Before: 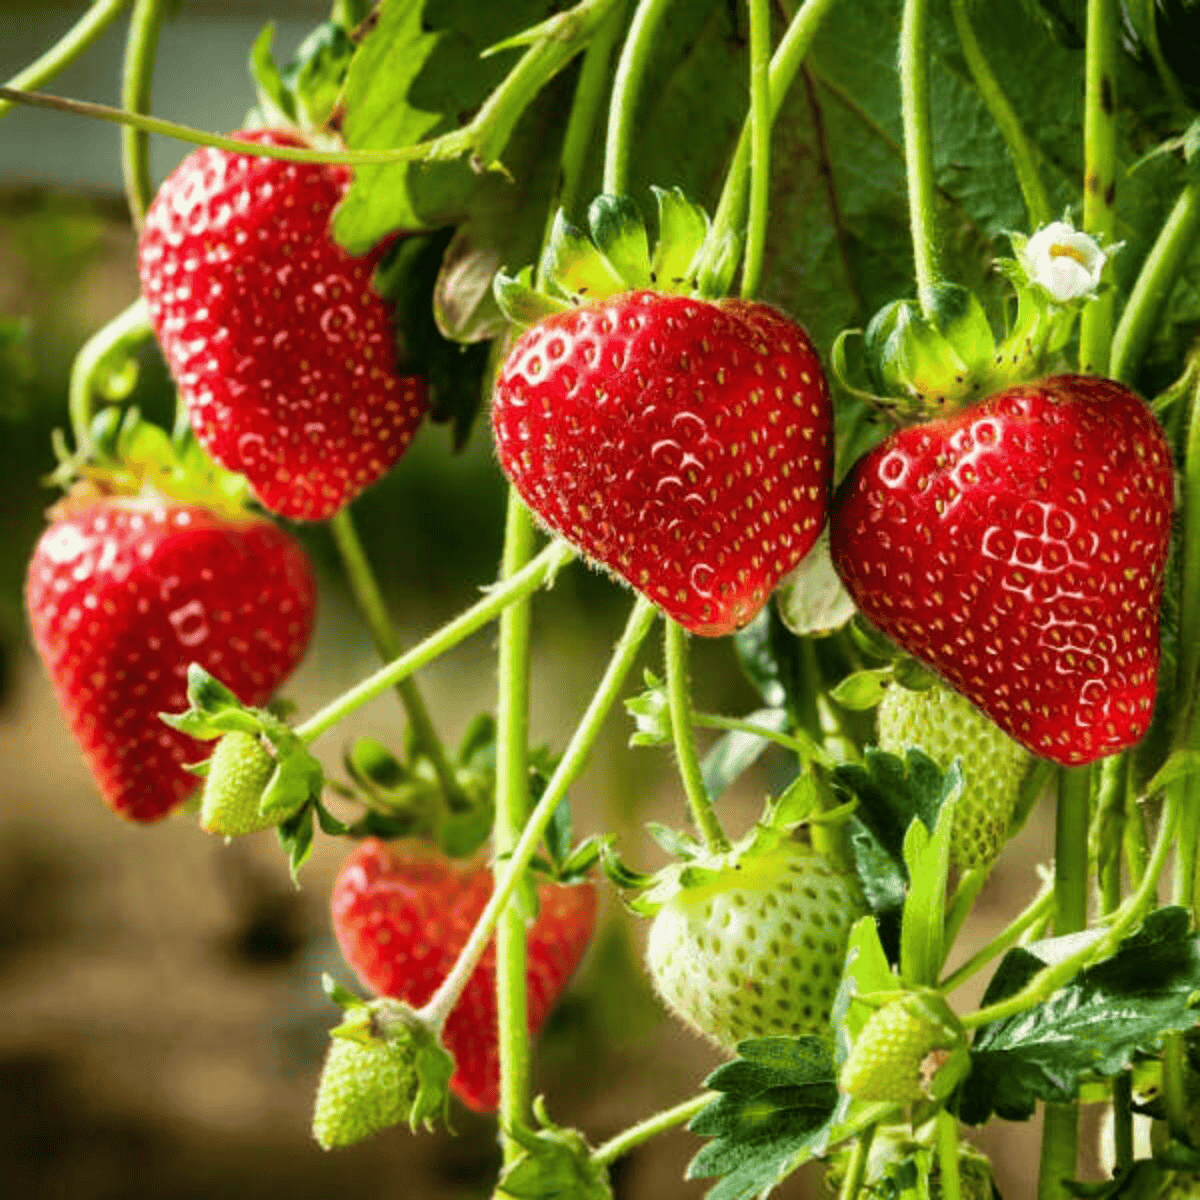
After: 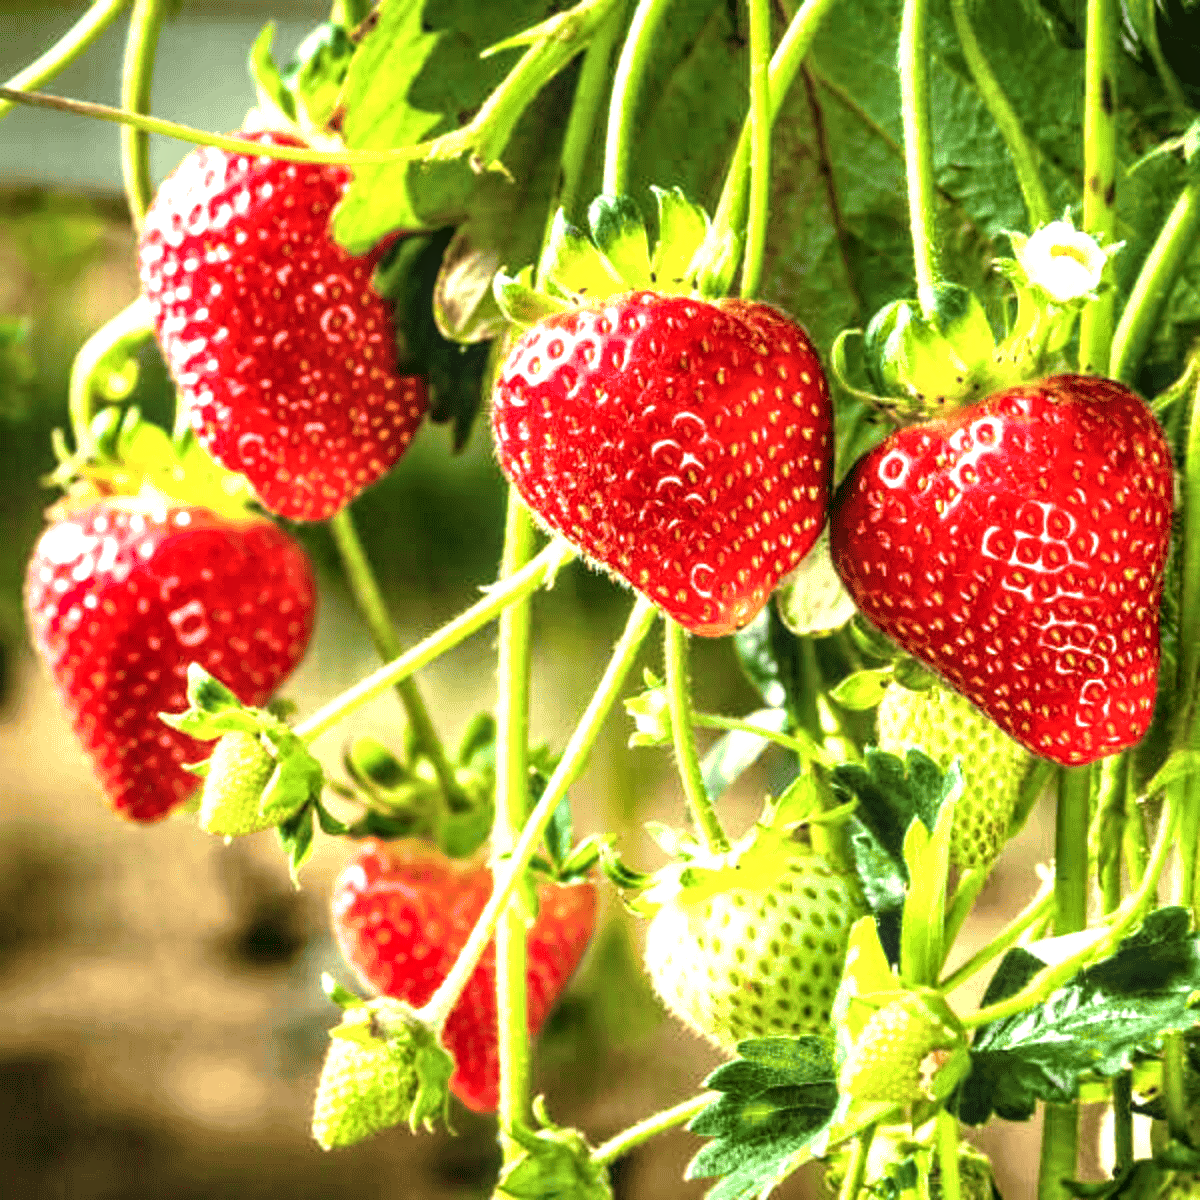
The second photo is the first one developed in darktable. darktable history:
local contrast: detail 130%
exposure: black level correction 0, exposure 1.2 EV, compensate exposure bias true, compensate highlight preservation false
